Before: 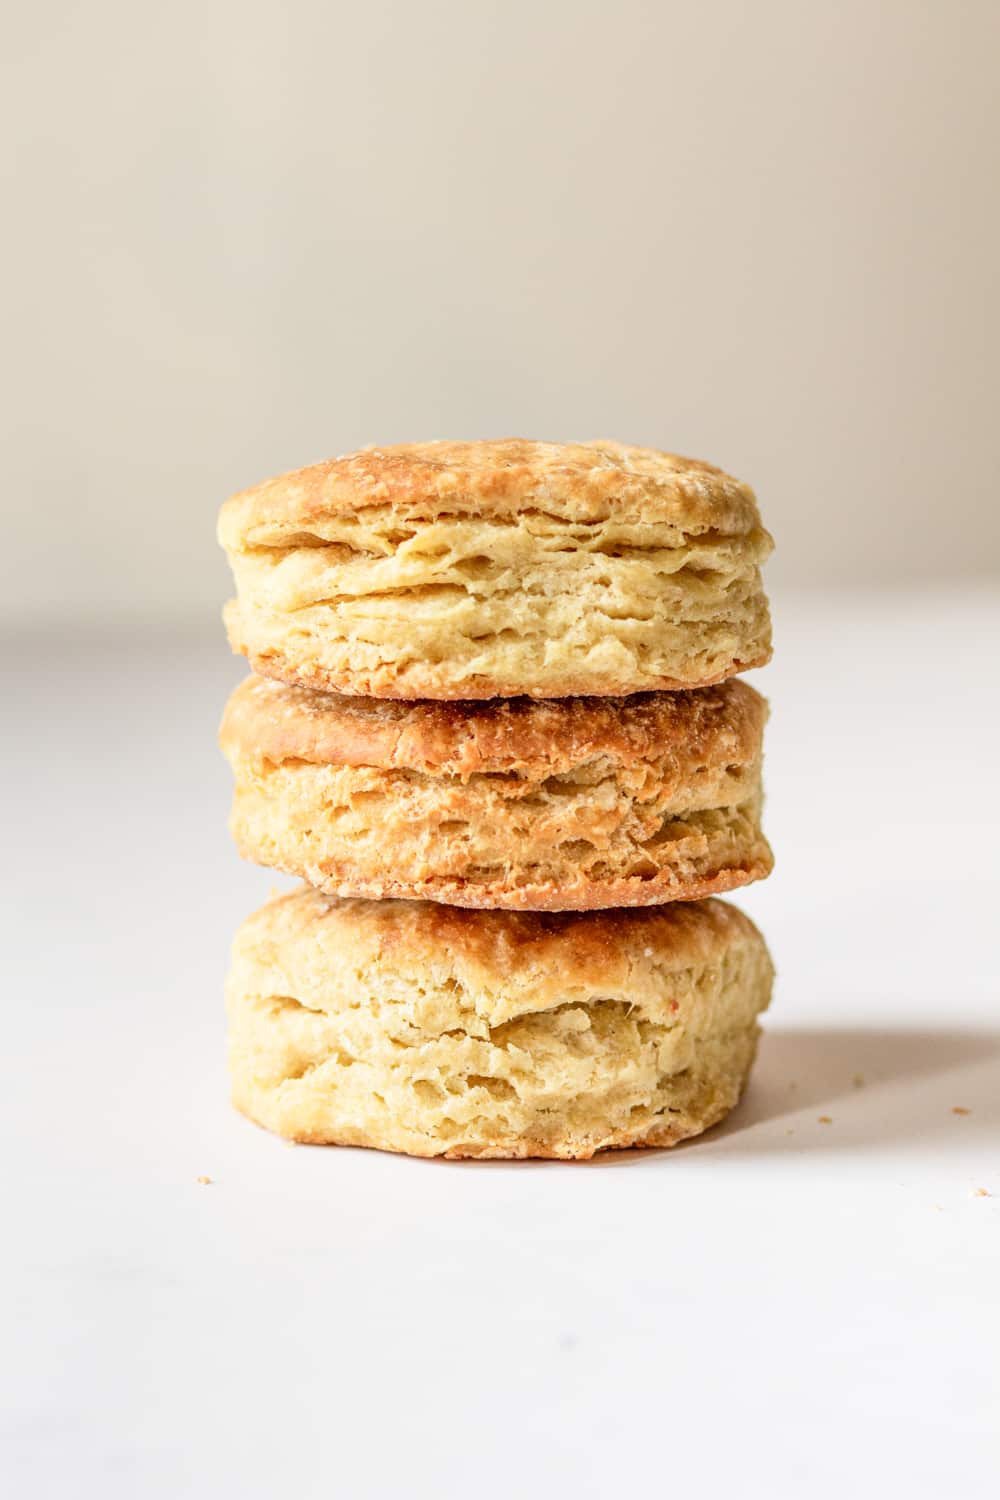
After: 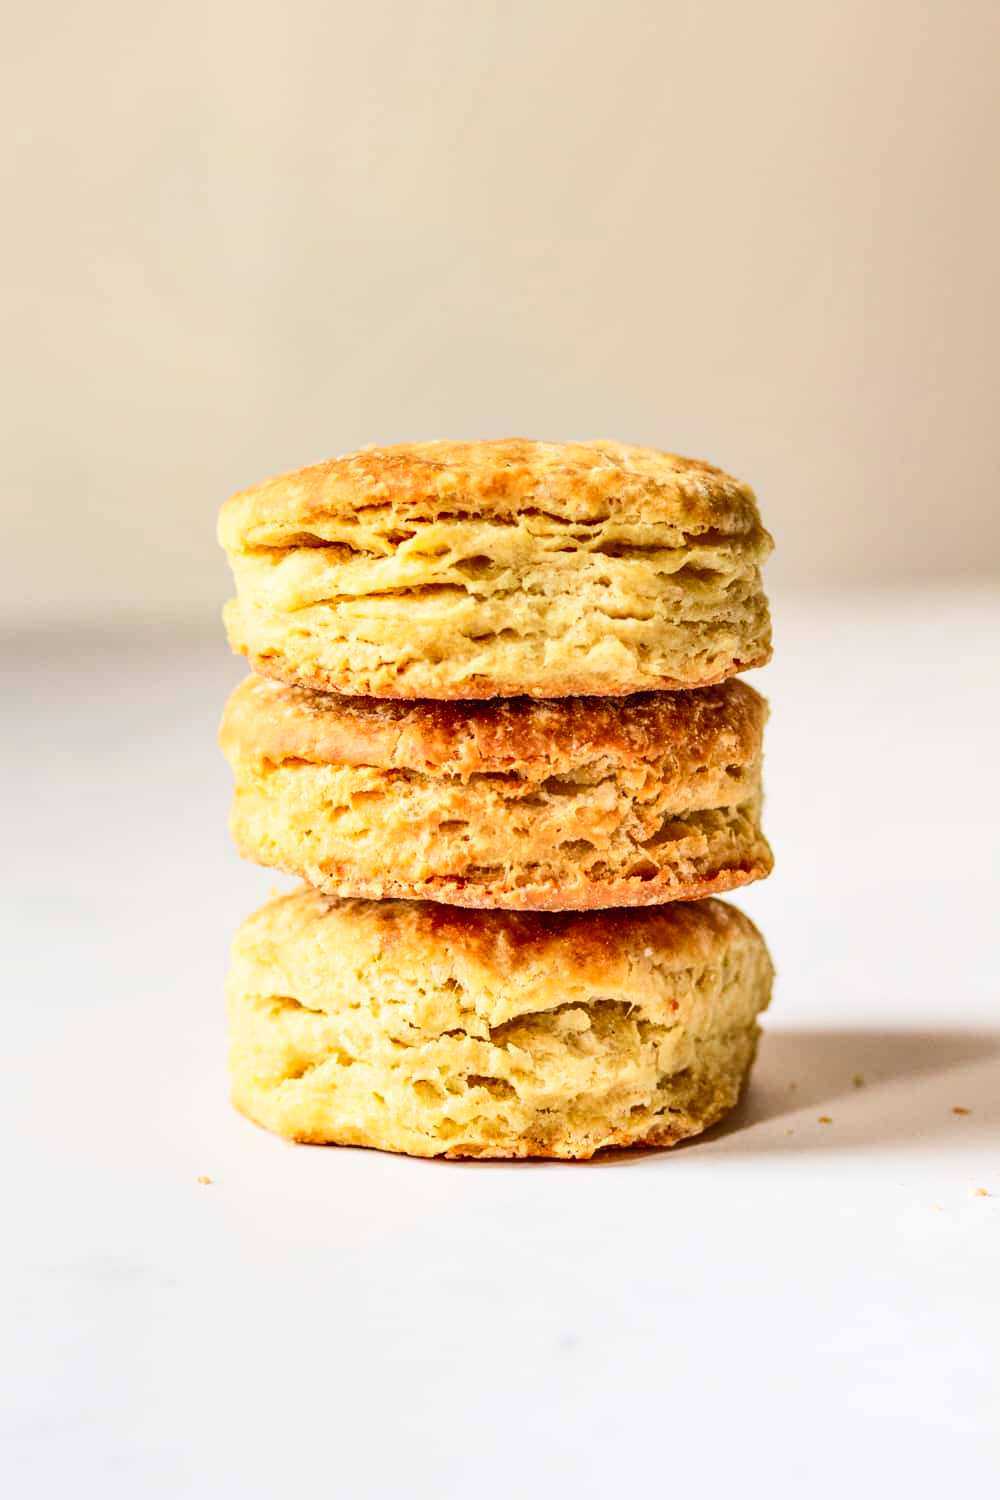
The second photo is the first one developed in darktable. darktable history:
shadows and highlights: soften with gaussian
contrast brightness saturation: contrast 0.199, brightness 0.155, saturation 0.228
